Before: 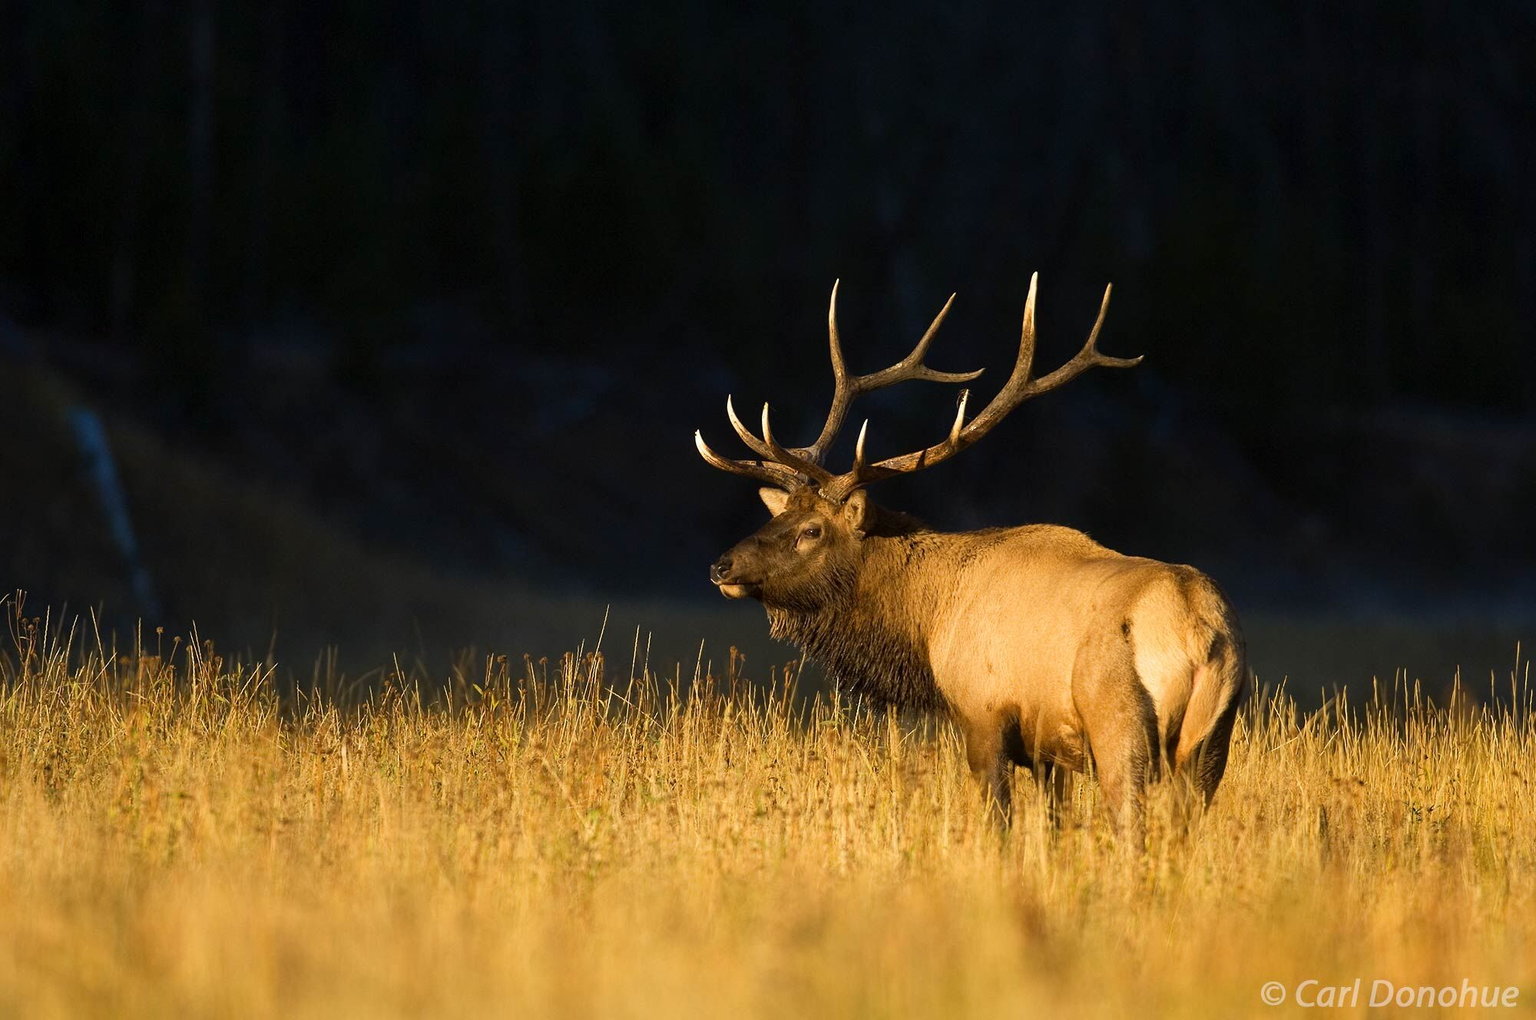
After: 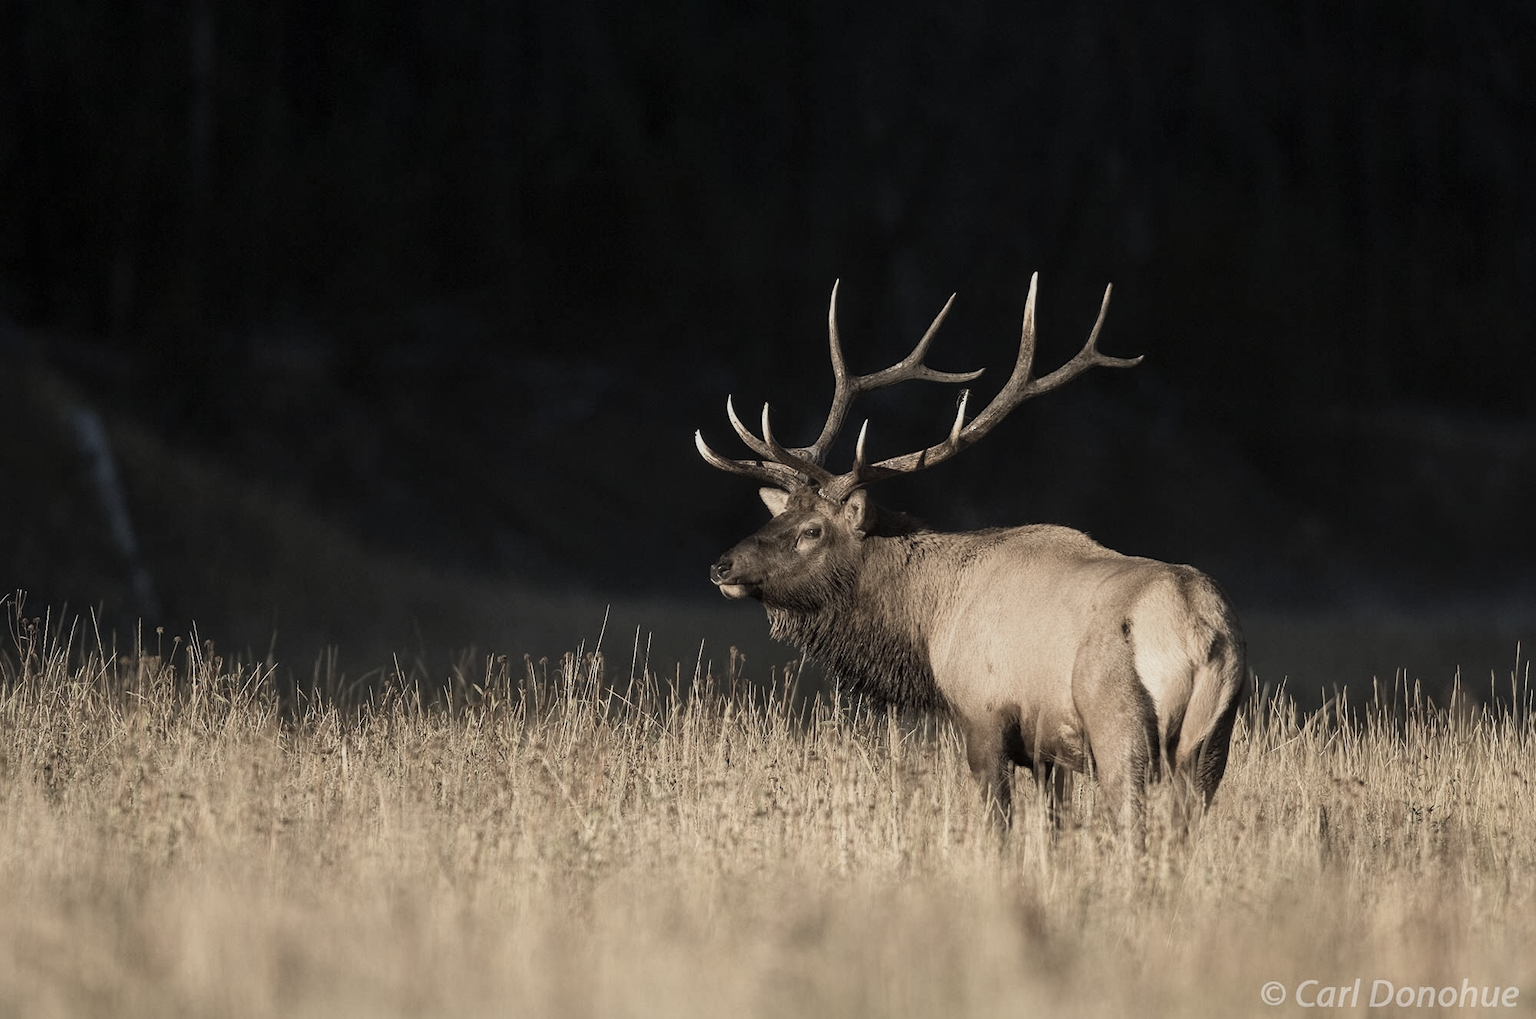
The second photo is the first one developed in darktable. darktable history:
color correction: saturation 0.3
local contrast: detail 110%
